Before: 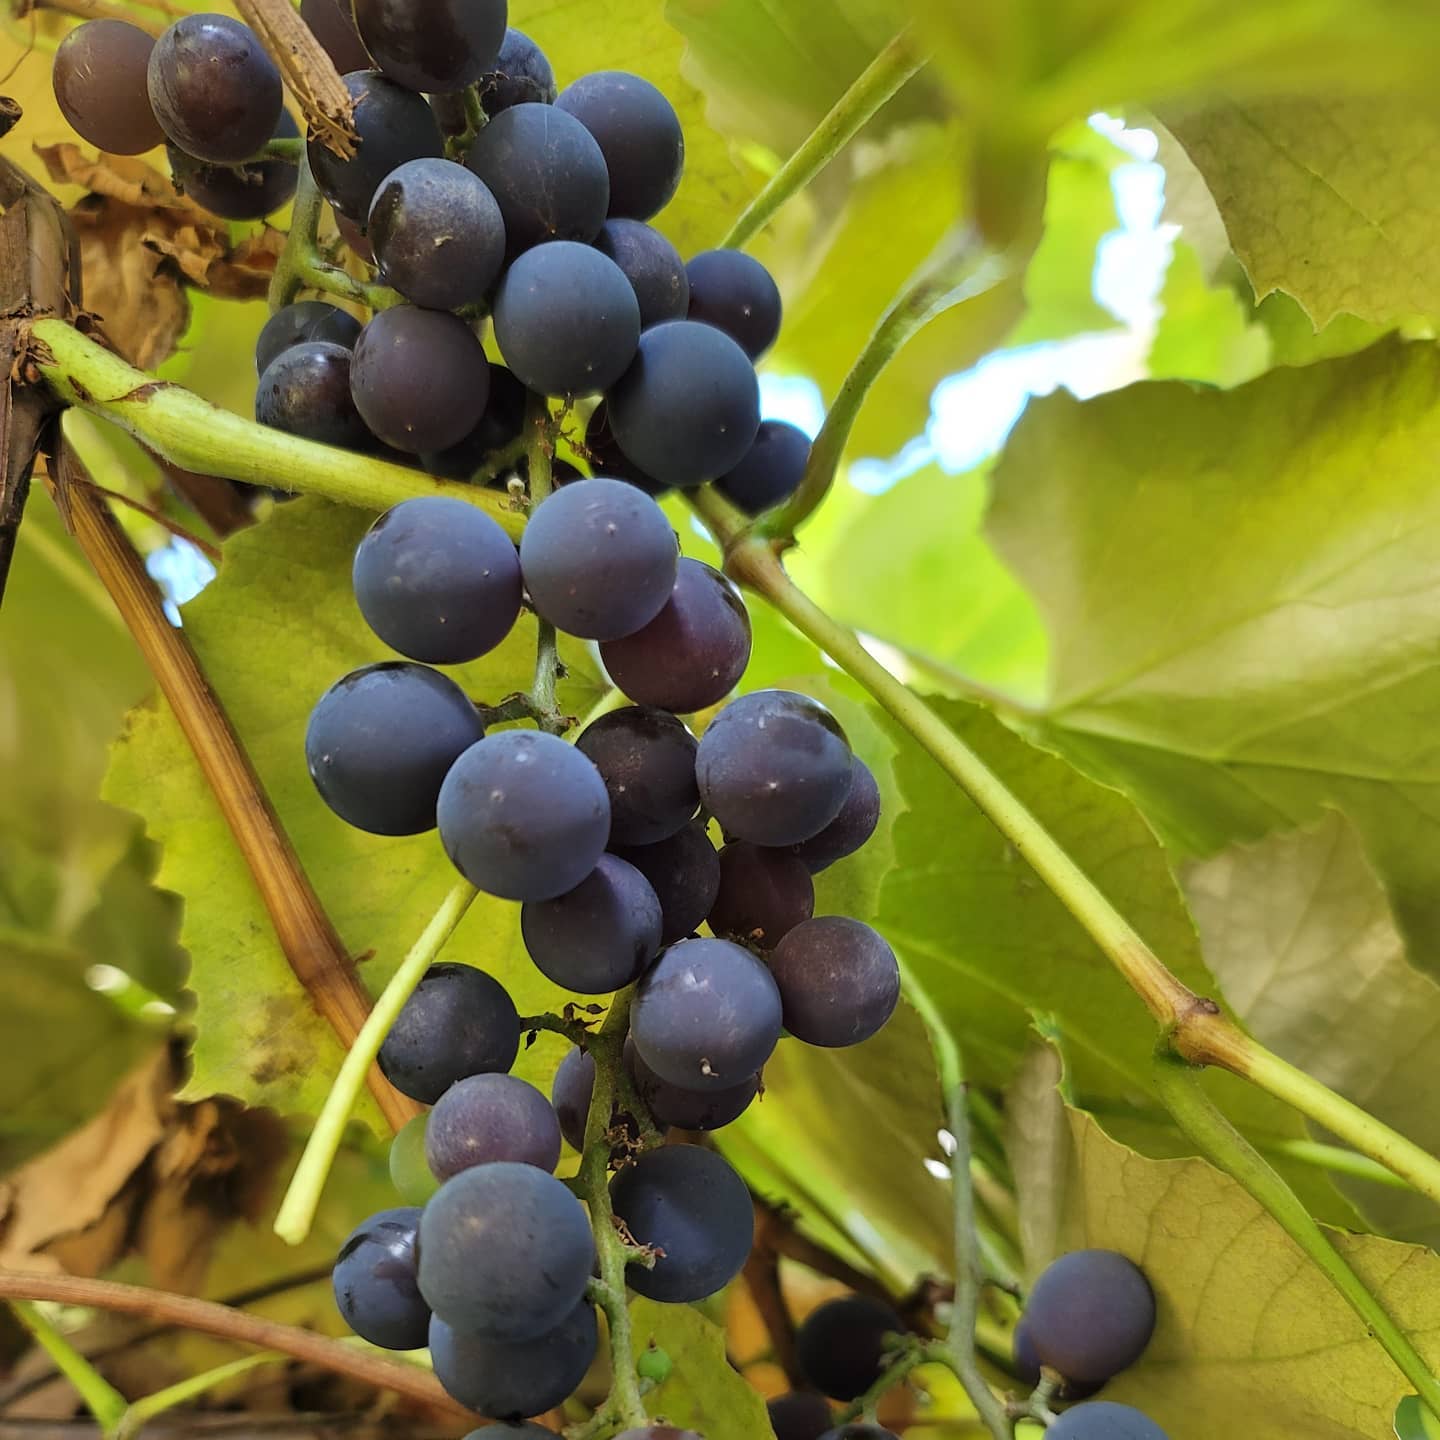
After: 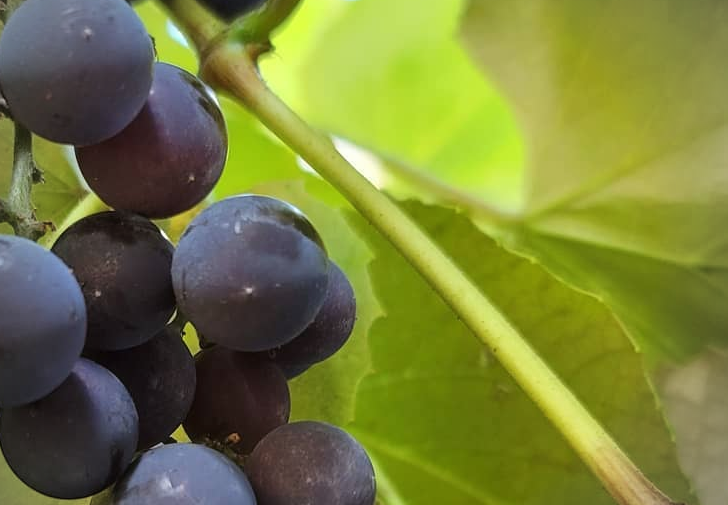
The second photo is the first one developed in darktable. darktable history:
haze removal: strength -0.049, compatibility mode true, adaptive false
vignetting: on, module defaults
crop: left 36.4%, top 34.44%, right 12.993%, bottom 30.486%
